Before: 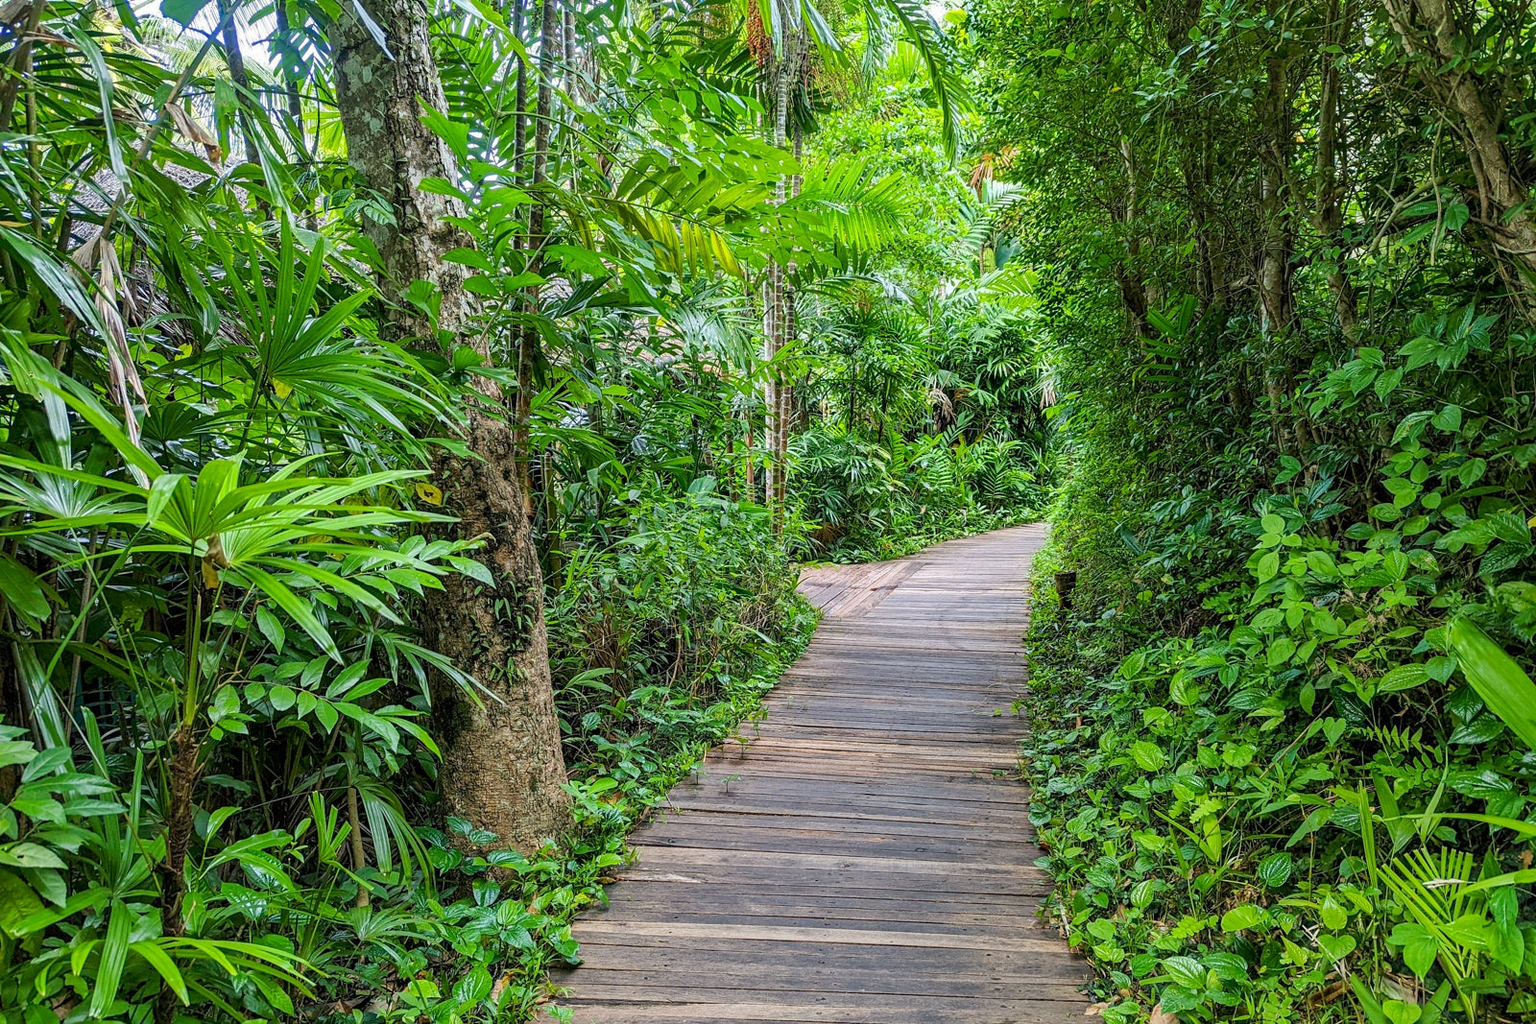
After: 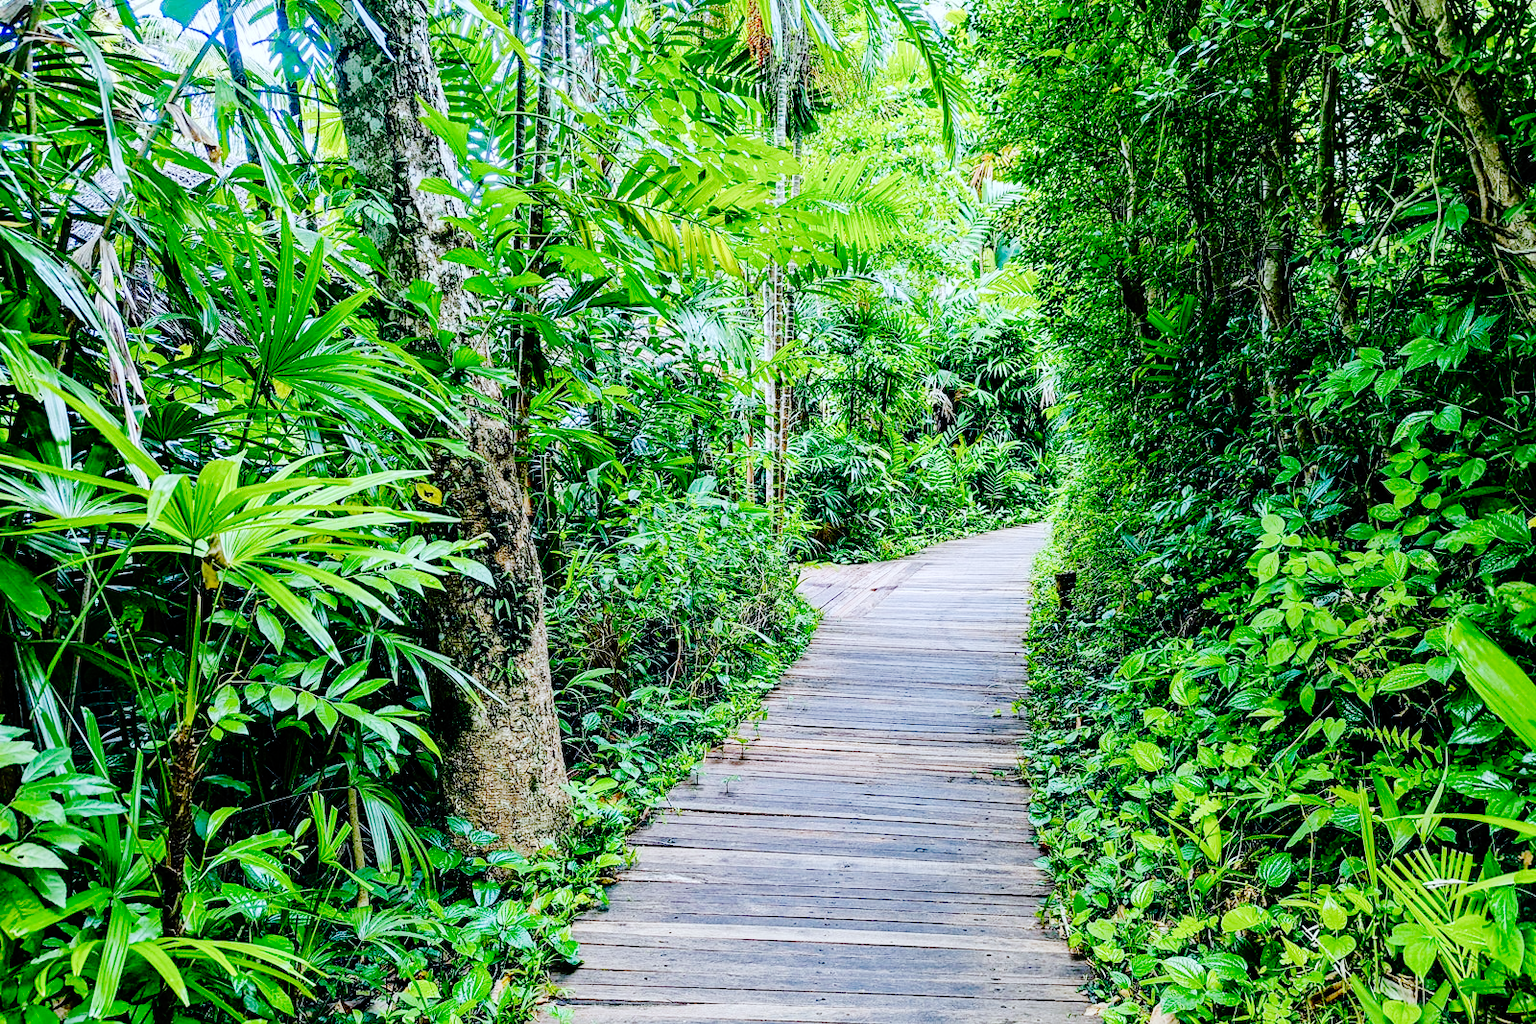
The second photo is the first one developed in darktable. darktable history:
base curve: curves: ch0 [(0, 0) (0.036, 0.01) (0.123, 0.254) (0.258, 0.504) (0.507, 0.748) (1, 1)], preserve colors none
color calibration: gray › normalize channels true, x 0.38, y 0.39, temperature 4077.75 K, gamut compression 0.019
